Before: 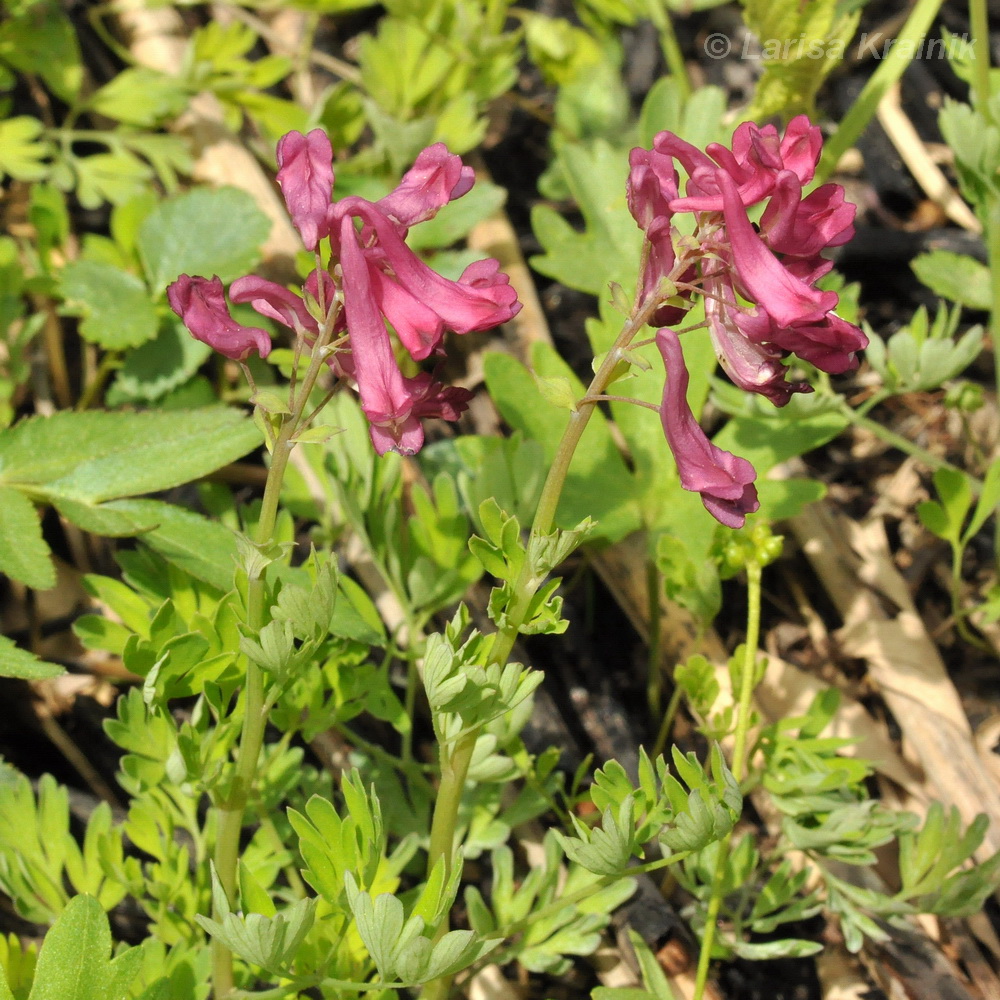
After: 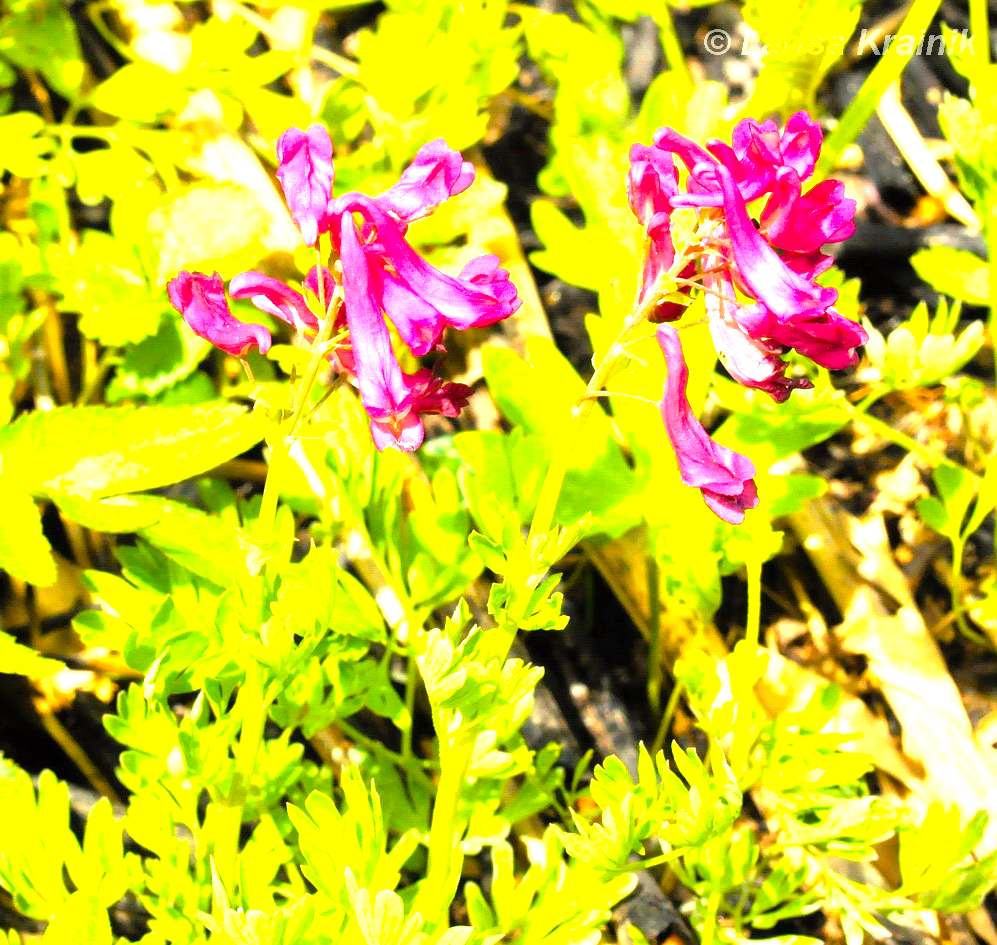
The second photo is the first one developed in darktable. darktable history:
crop: top 0.438%, right 0.266%, bottom 5.022%
tone equalizer: -8 EV -1.07 EV, -7 EV -1.04 EV, -6 EV -0.882 EV, -5 EV -0.584 EV, -3 EV 0.601 EV, -2 EV 0.866 EV, -1 EV 1.01 EV, +0 EV 1.06 EV
color balance rgb: shadows lift › chroma 0.717%, shadows lift › hue 111.72°, linear chroma grading › global chroma 14.393%, perceptual saturation grading › global saturation 37.136%, perceptual saturation grading › shadows 35.813%
exposure: black level correction 0, exposure 0.935 EV, compensate highlight preservation false
